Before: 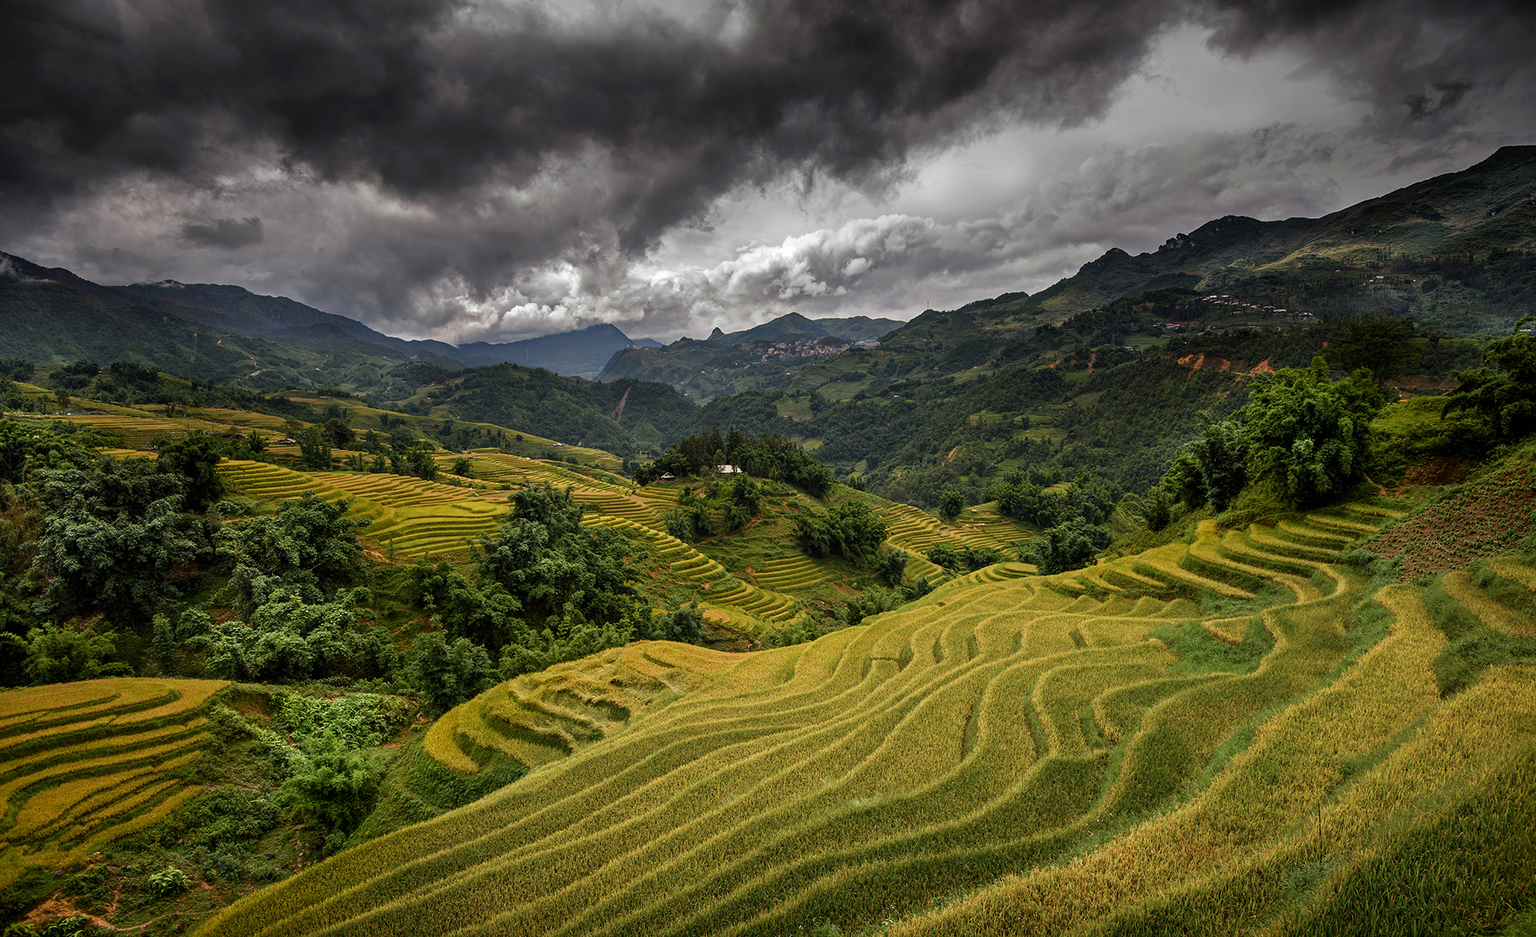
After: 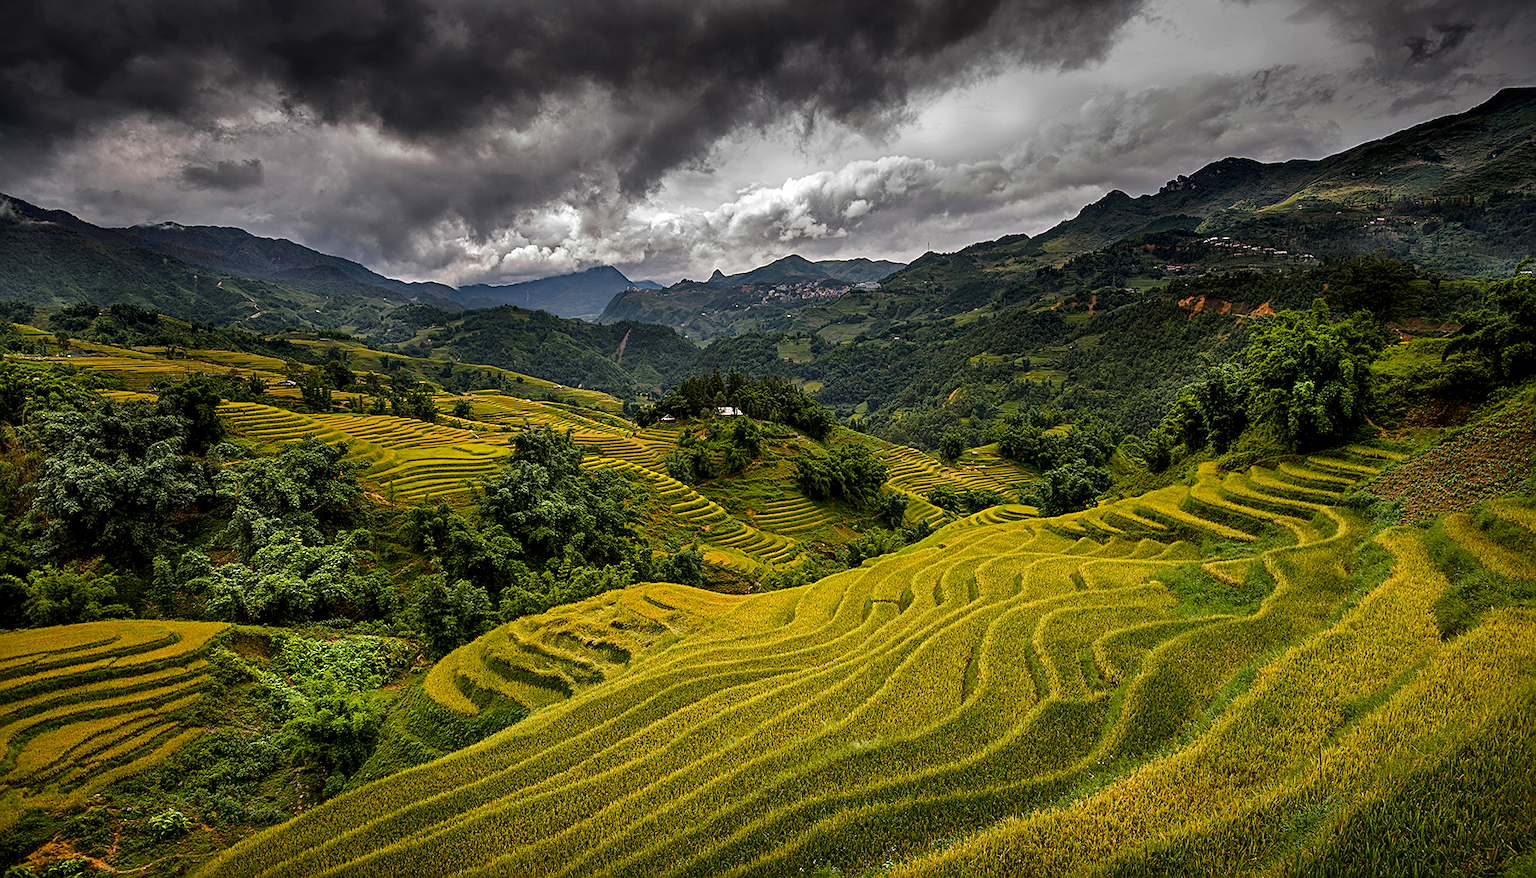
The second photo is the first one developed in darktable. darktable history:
color correction: saturation 0.85
crop and rotate: top 6.25%
color balance rgb: linear chroma grading › global chroma 15%, perceptual saturation grading › global saturation 30%
local contrast: mode bilateral grid, contrast 20, coarseness 100, detail 150%, midtone range 0.2
sharpen: on, module defaults
